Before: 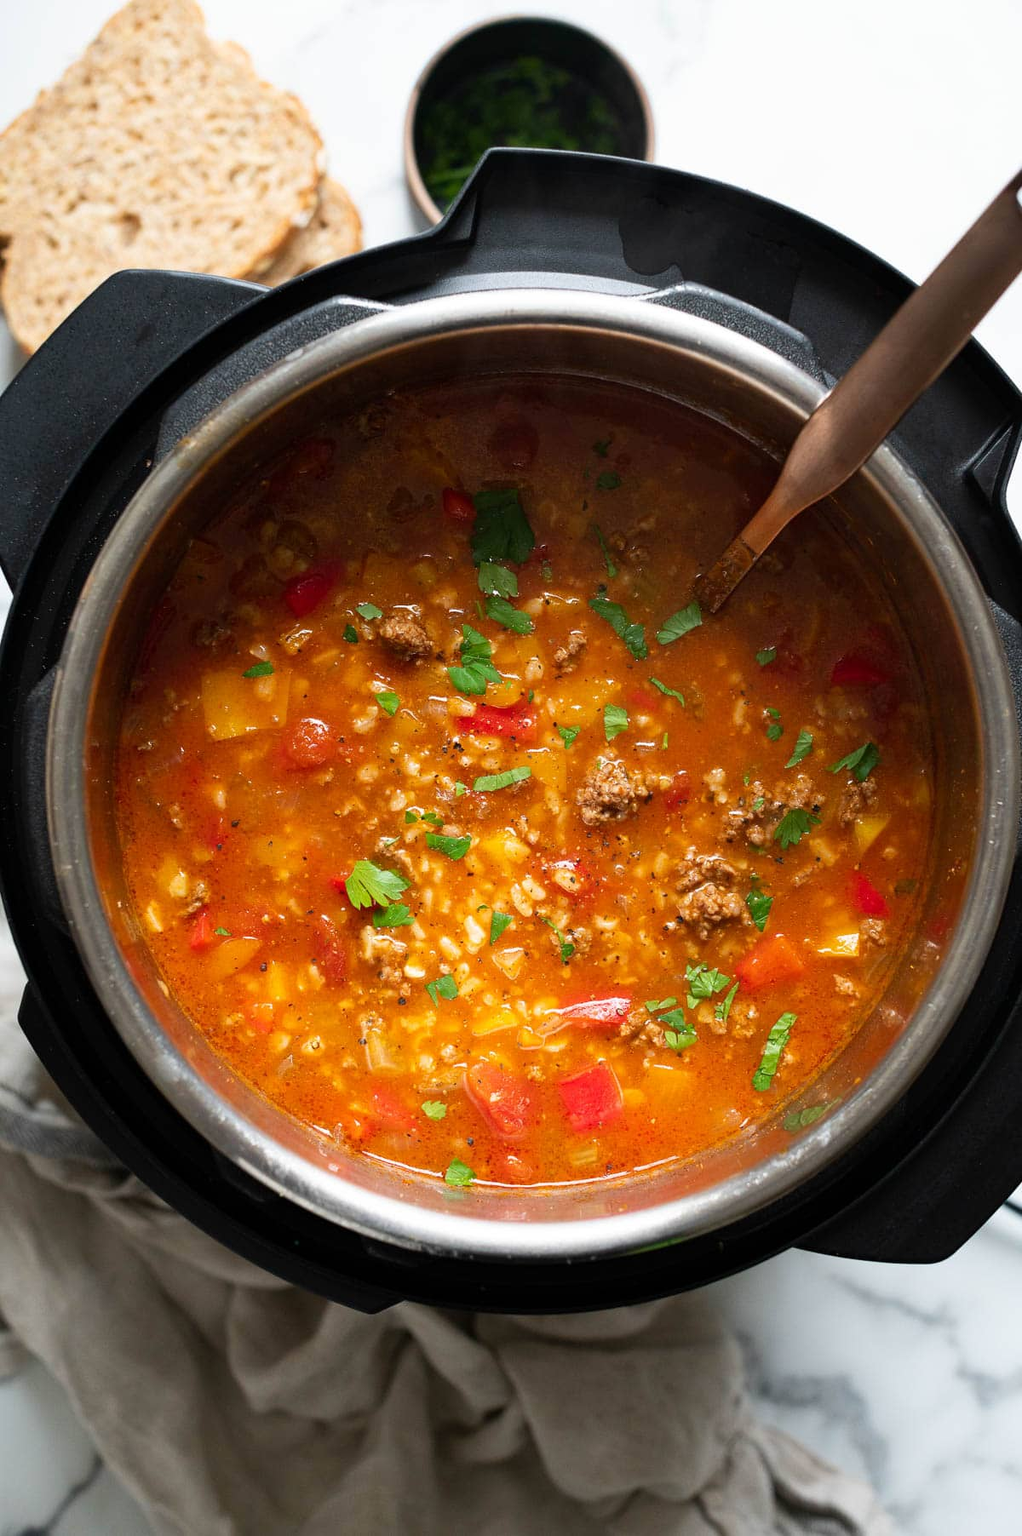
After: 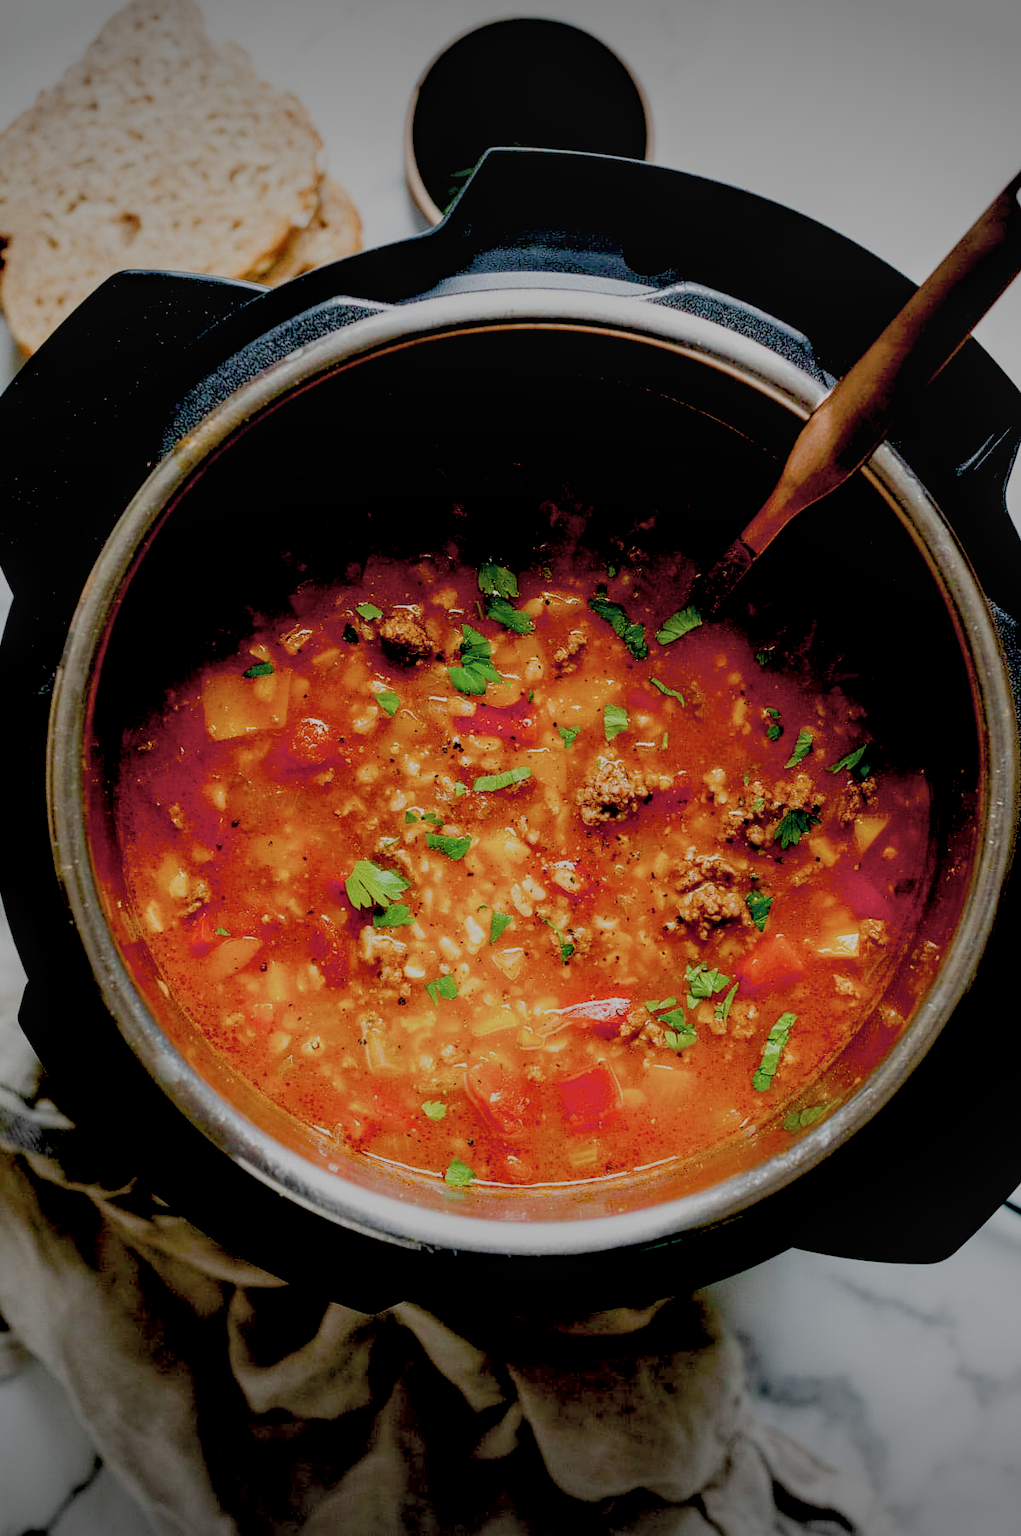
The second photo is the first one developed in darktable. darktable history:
exposure: black level correction 0.058, compensate highlight preservation false
color balance rgb: linear chroma grading › global chroma 14.878%, perceptual saturation grading › global saturation 20%, perceptual saturation grading › highlights -49.628%, perceptual saturation grading › shadows 25.227%, contrast -29.563%
filmic rgb: black relative exposure -7.65 EV, white relative exposure 4.56 EV, hardness 3.61
local contrast: on, module defaults
color correction: highlights b* -0.042, saturation 0.861
vignetting: fall-off start 100.6%, width/height ratio 1.304
